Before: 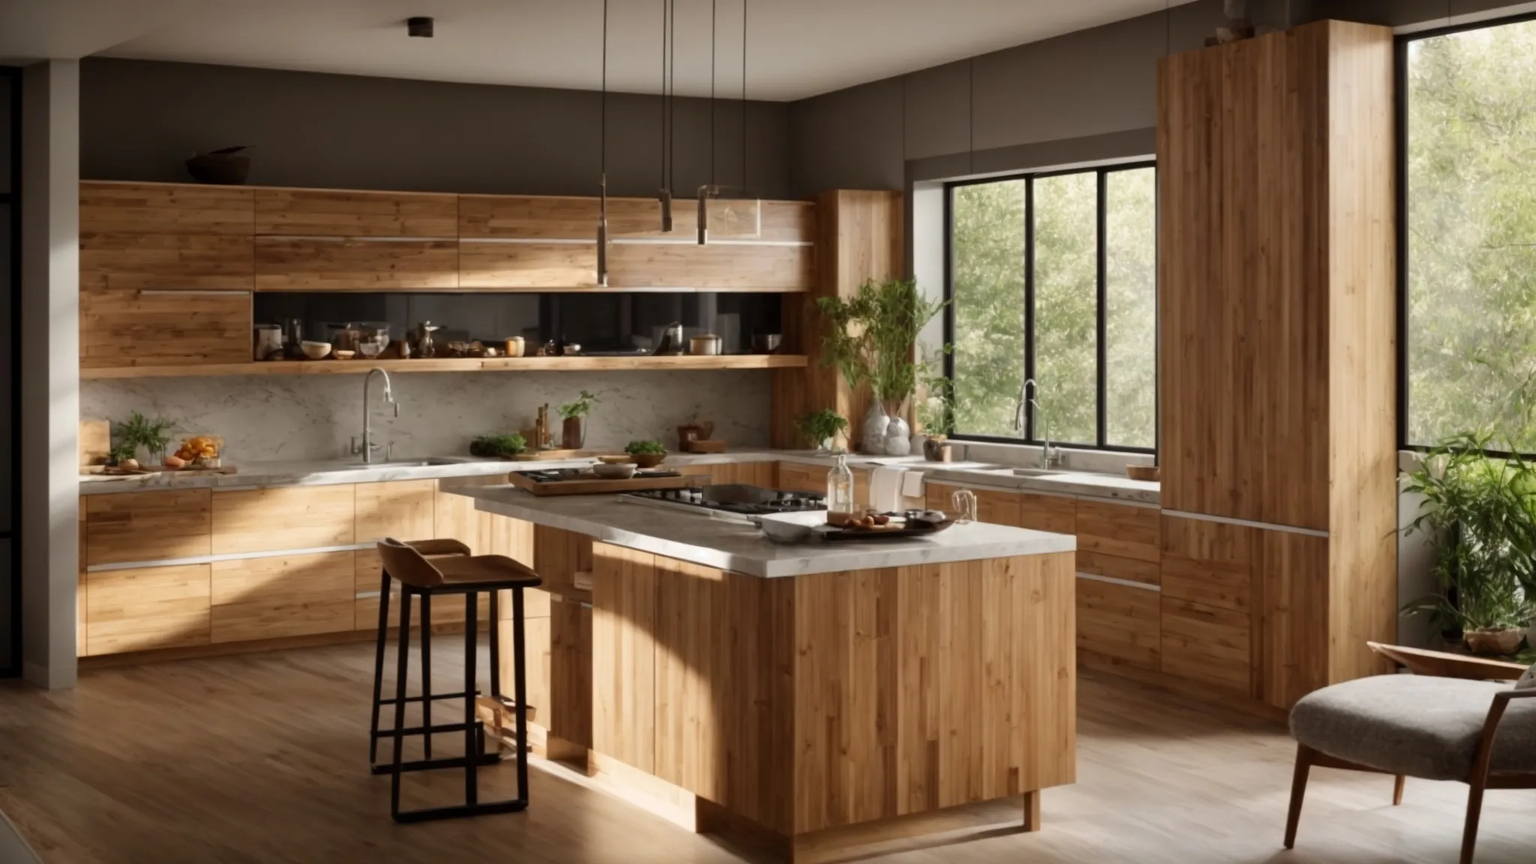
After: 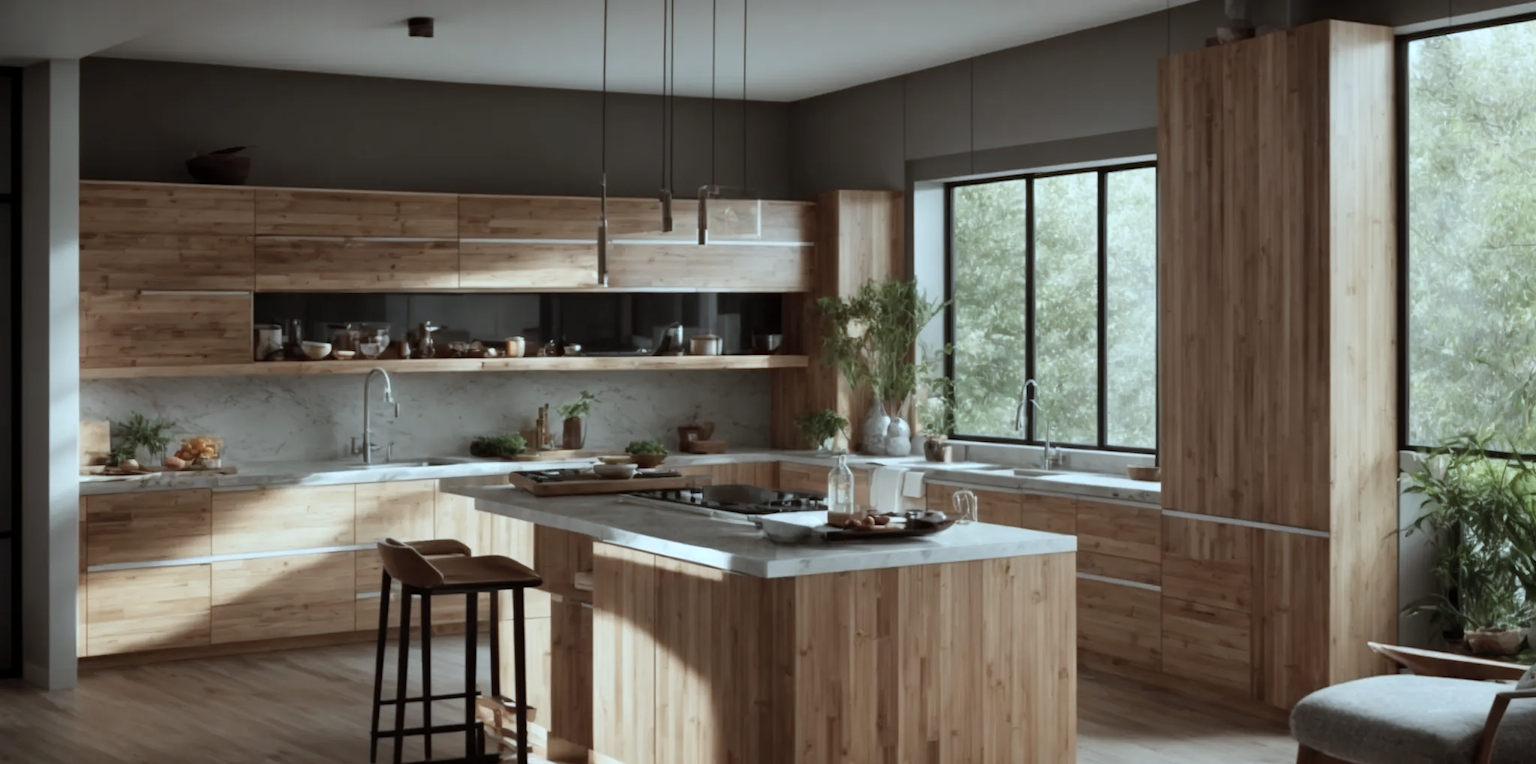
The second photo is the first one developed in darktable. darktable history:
crop and rotate: top 0%, bottom 11.49%
color correction: highlights a* -12.64, highlights b* -18.1, saturation 0.7
